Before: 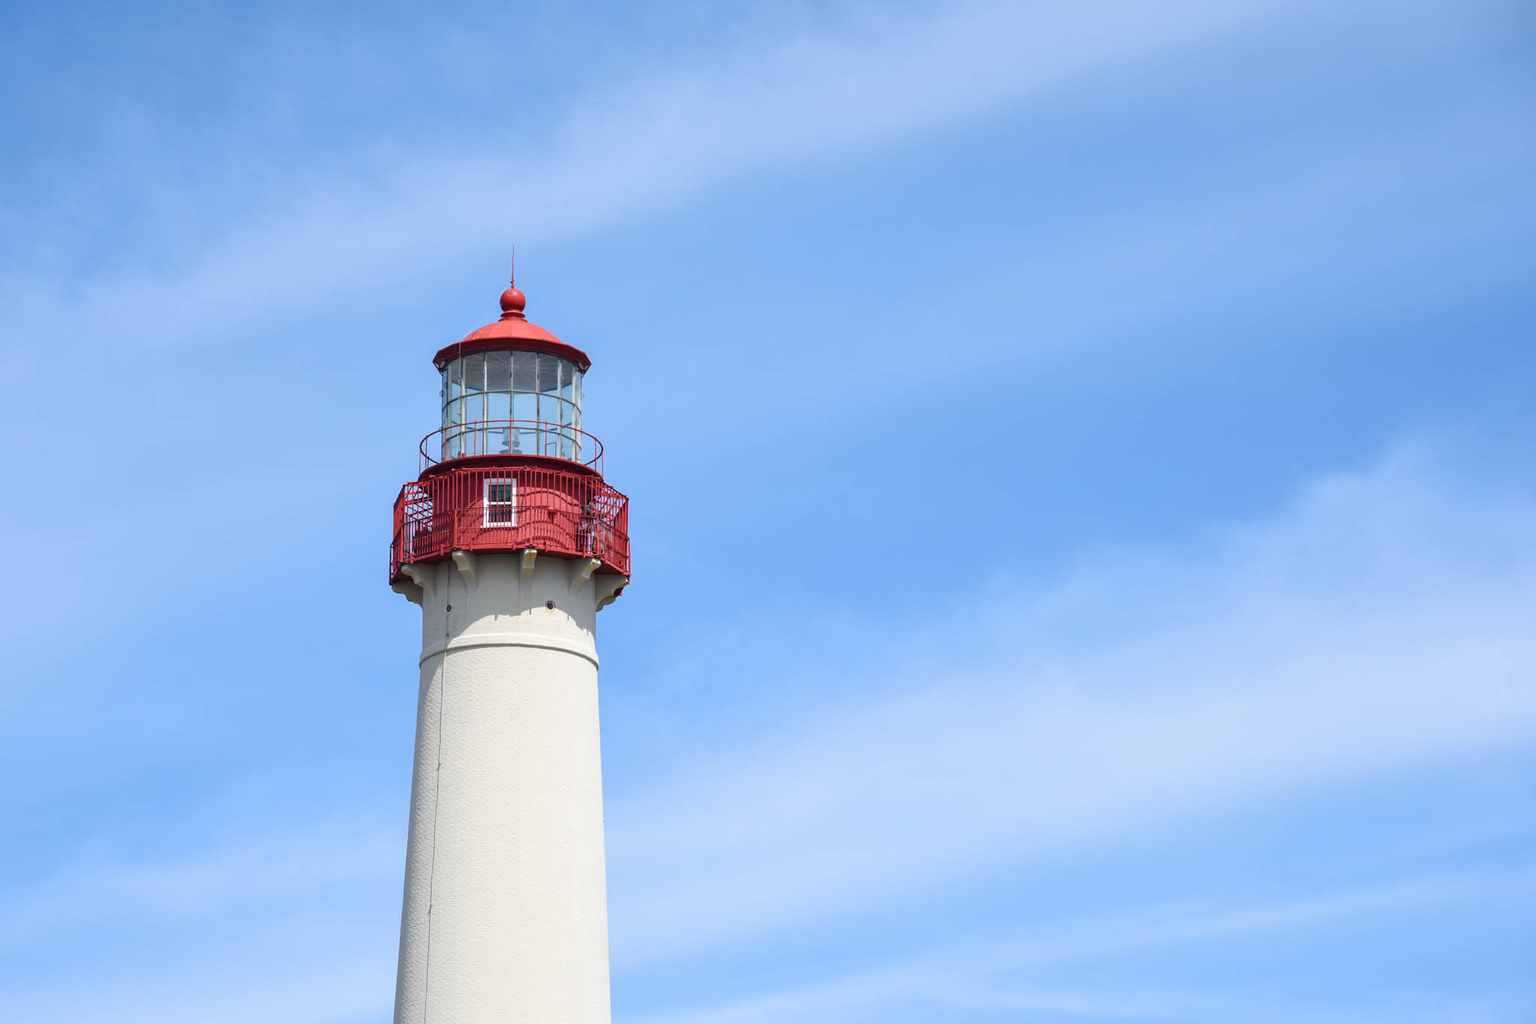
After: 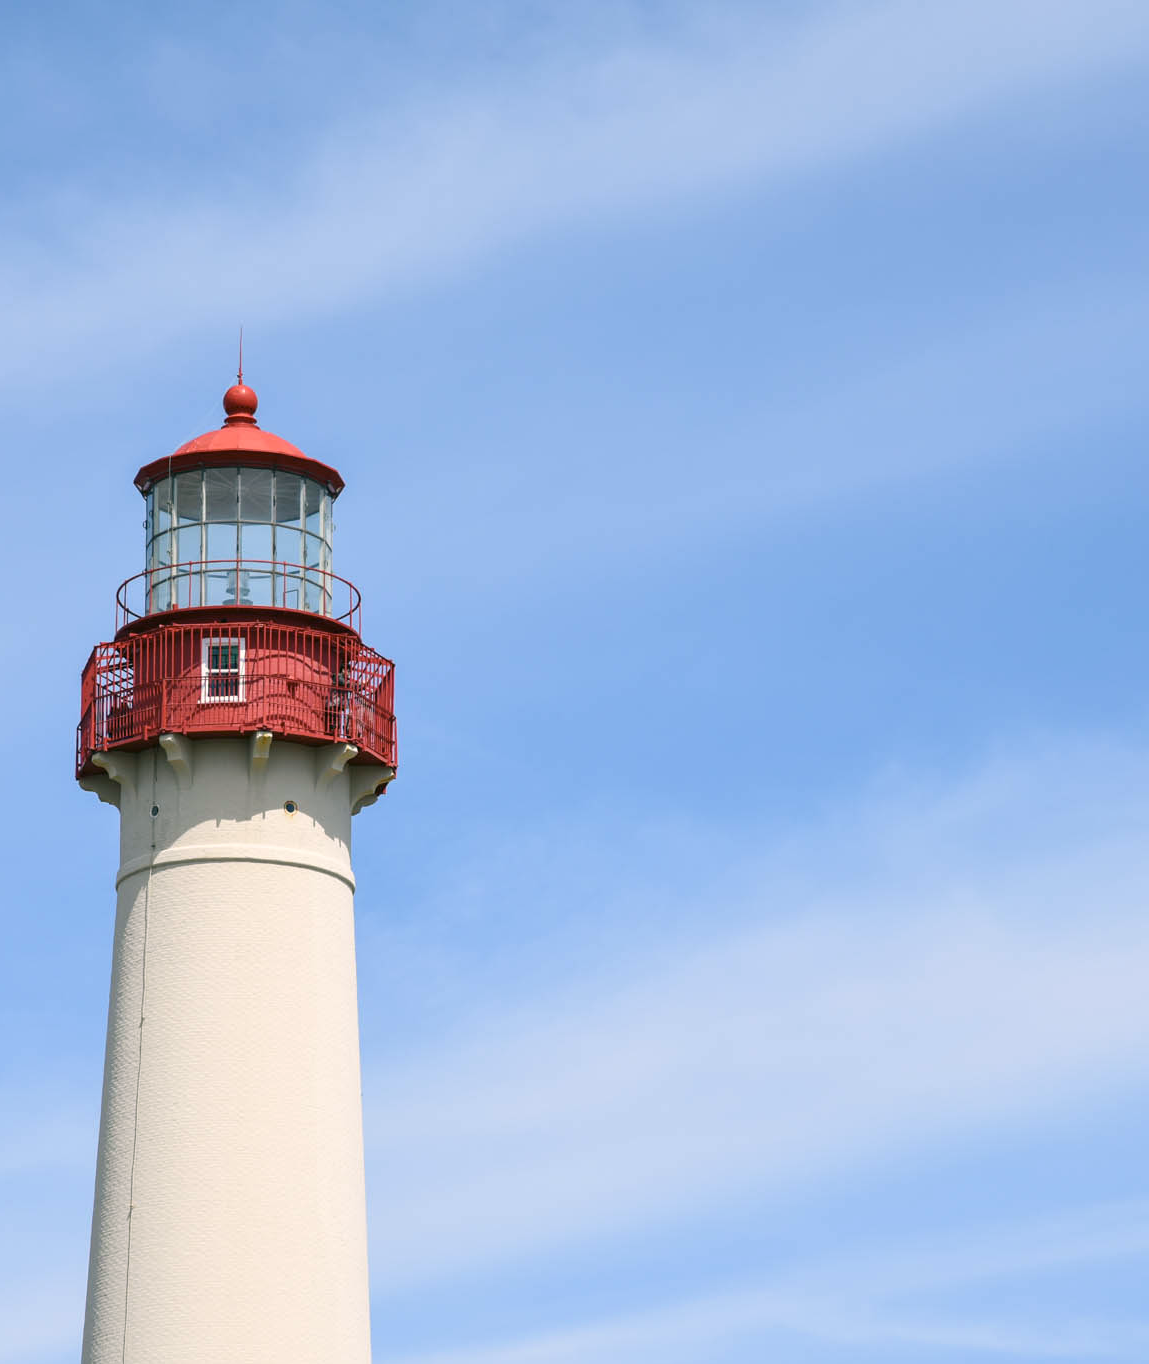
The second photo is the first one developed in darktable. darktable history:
color correction: highlights a* 4.02, highlights b* 4.98, shadows a* -7.55, shadows b* 4.98
crop: left 21.674%, right 22.086%
